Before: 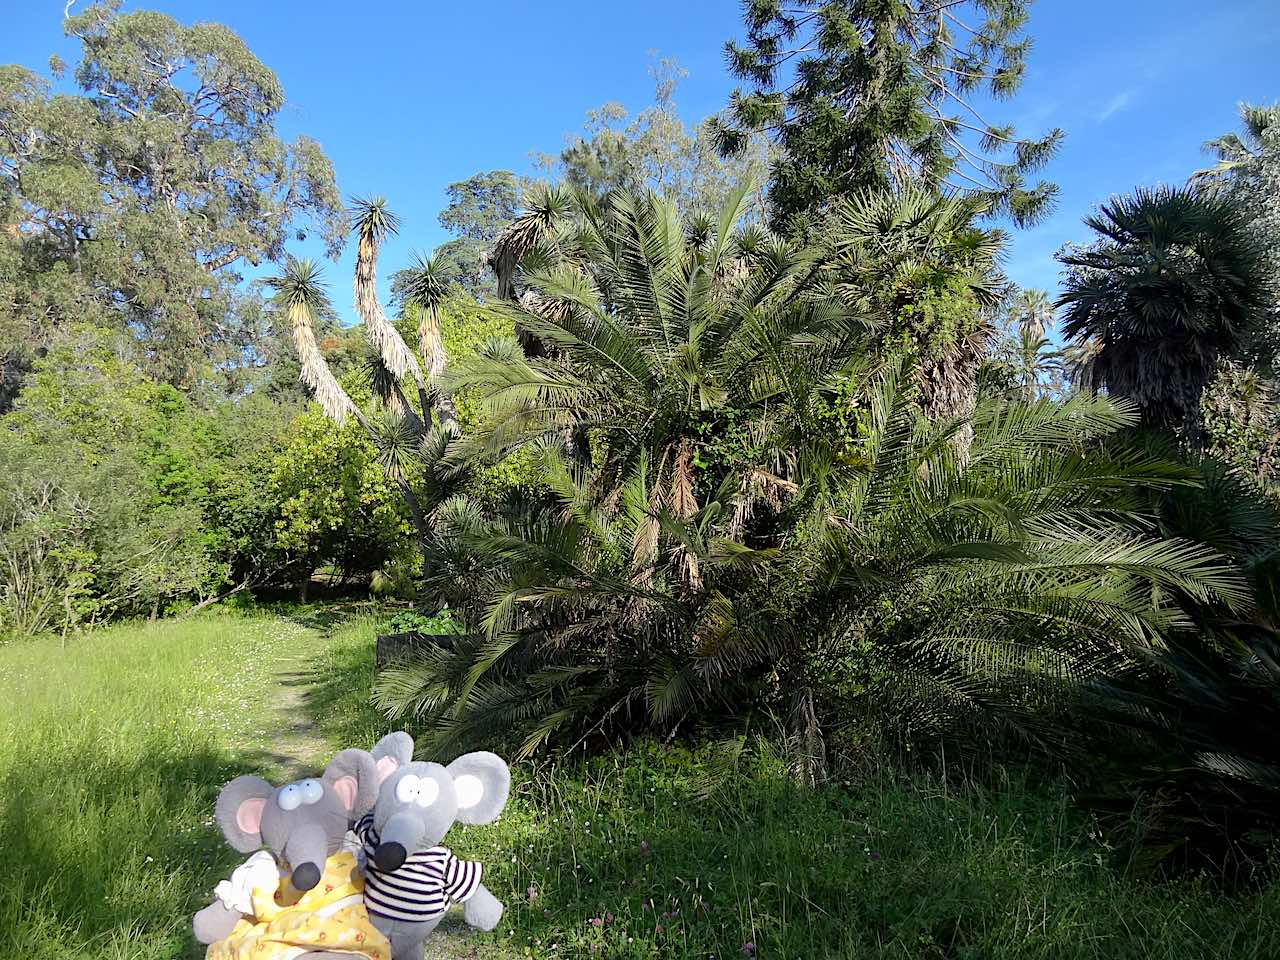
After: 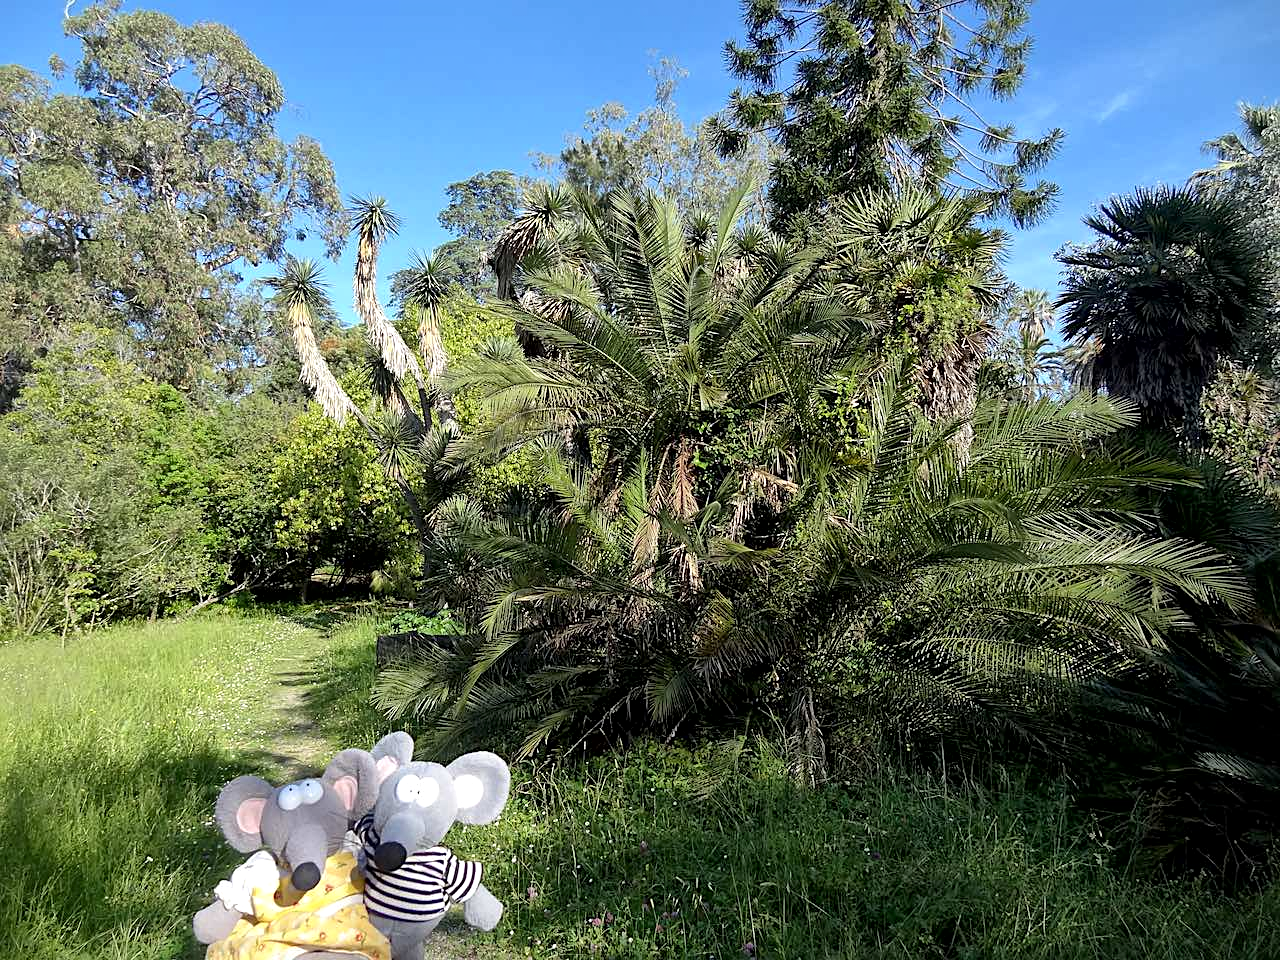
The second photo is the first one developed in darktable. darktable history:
local contrast: mode bilateral grid, contrast 25, coarseness 60, detail 151%, midtone range 0.2
sharpen: amount 0.2
